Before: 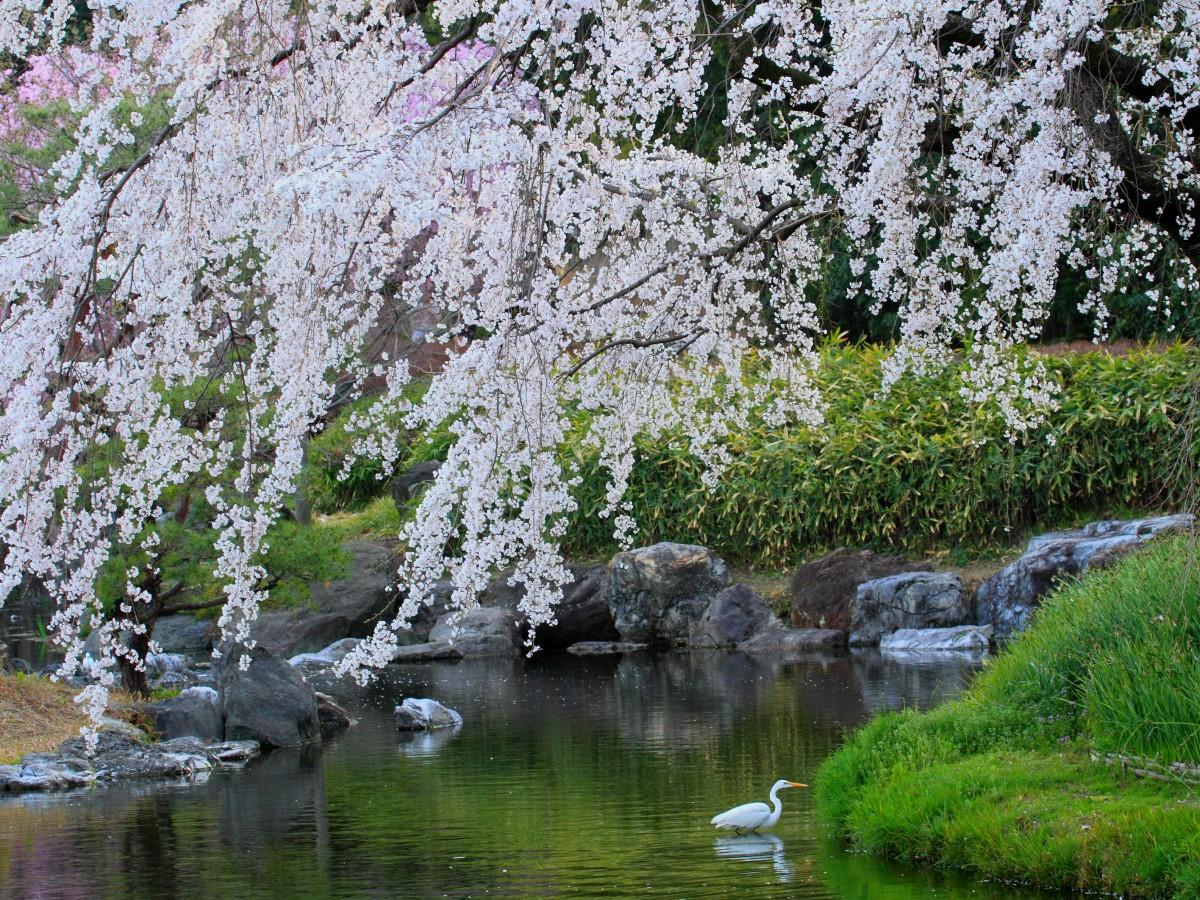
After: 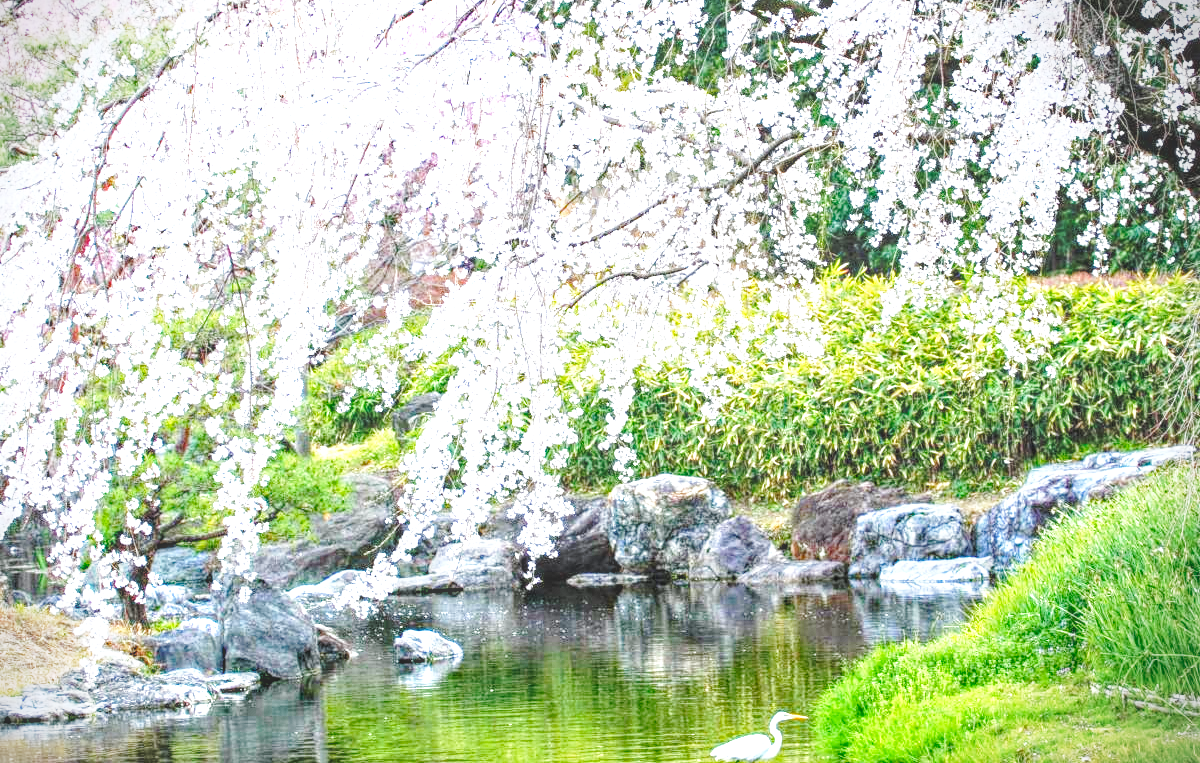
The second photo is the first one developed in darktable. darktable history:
tone equalizer: edges refinement/feathering 500, mask exposure compensation -1.57 EV, preserve details no
crop: top 7.592%, bottom 7.543%
vignetting: fall-off start 88.99%, fall-off radius 43.68%, width/height ratio 1.169
local contrast: highlights 66%, shadows 33%, detail 166%, midtone range 0.2
haze removal: strength 0.296, distance 0.257, compatibility mode true, adaptive false
base curve: curves: ch0 [(0, 0) (0.028, 0.03) (0.121, 0.232) (0.46, 0.748) (0.859, 0.968) (1, 1)], preserve colors none
exposure: black level correction 0, exposure 1.672 EV, compensate exposure bias true, compensate highlight preservation false
